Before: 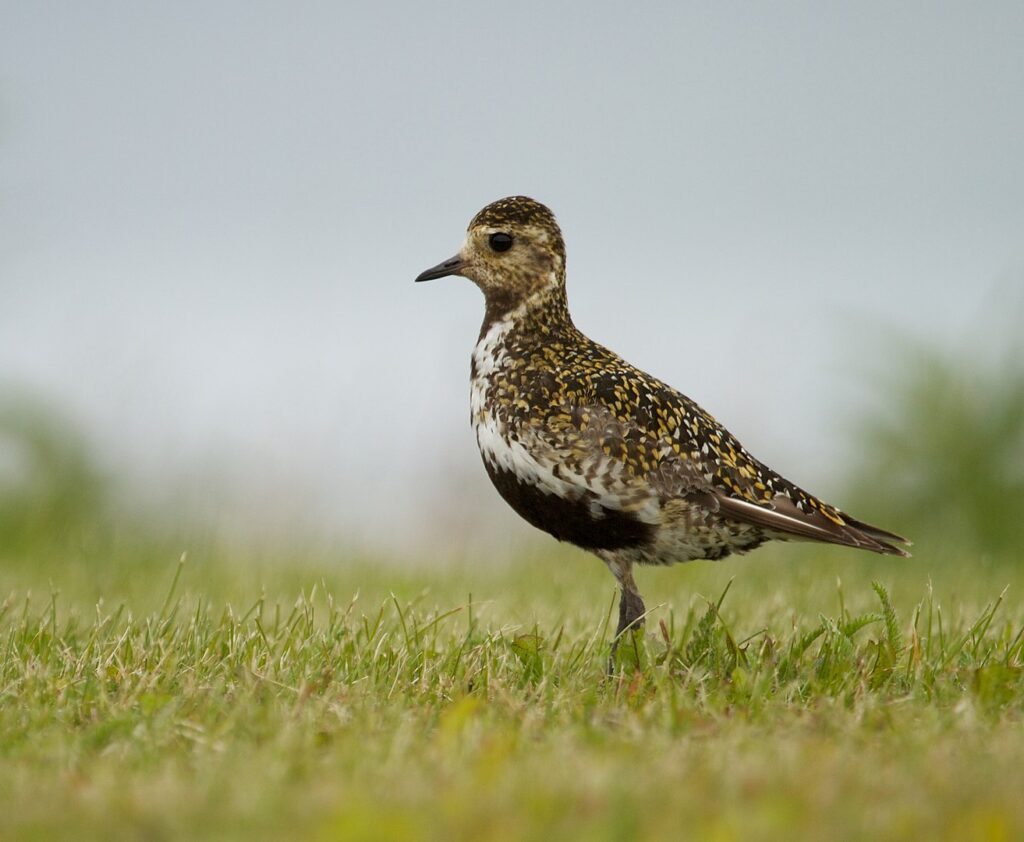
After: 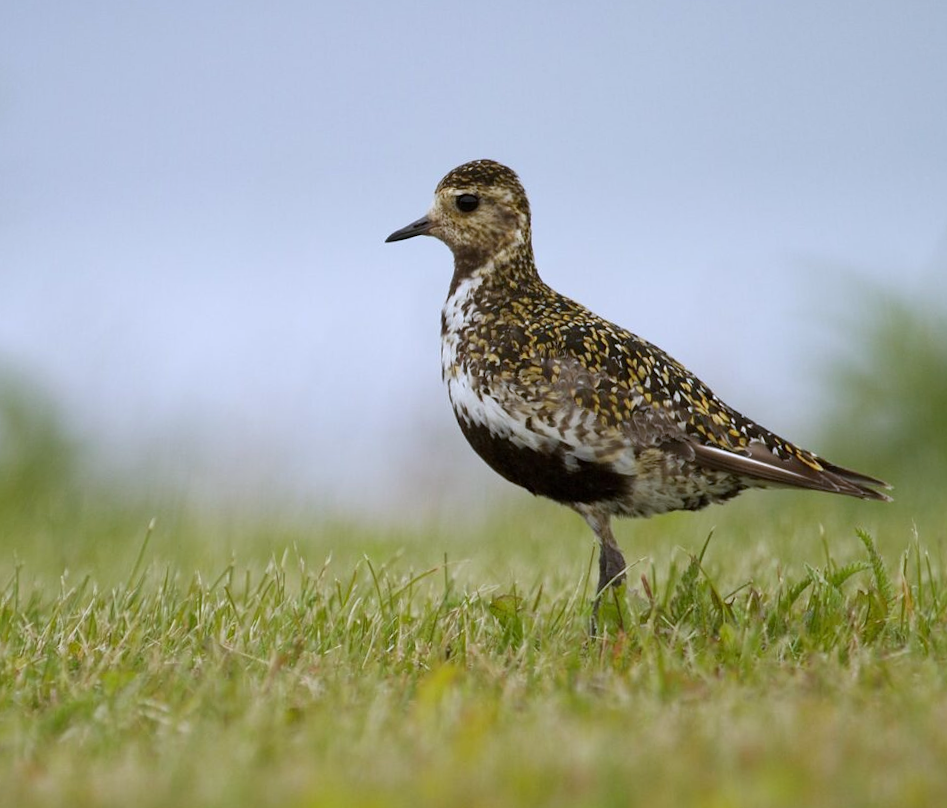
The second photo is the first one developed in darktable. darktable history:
exposure: compensate highlight preservation false
rotate and perspective: rotation -1.68°, lens shift (vertical) -0.146, crop left 0.049, crop right 0.912, crop top 0.032, crop bottom 0.96
white balance: red 0.967, blue 1.119, emerald 0.756
